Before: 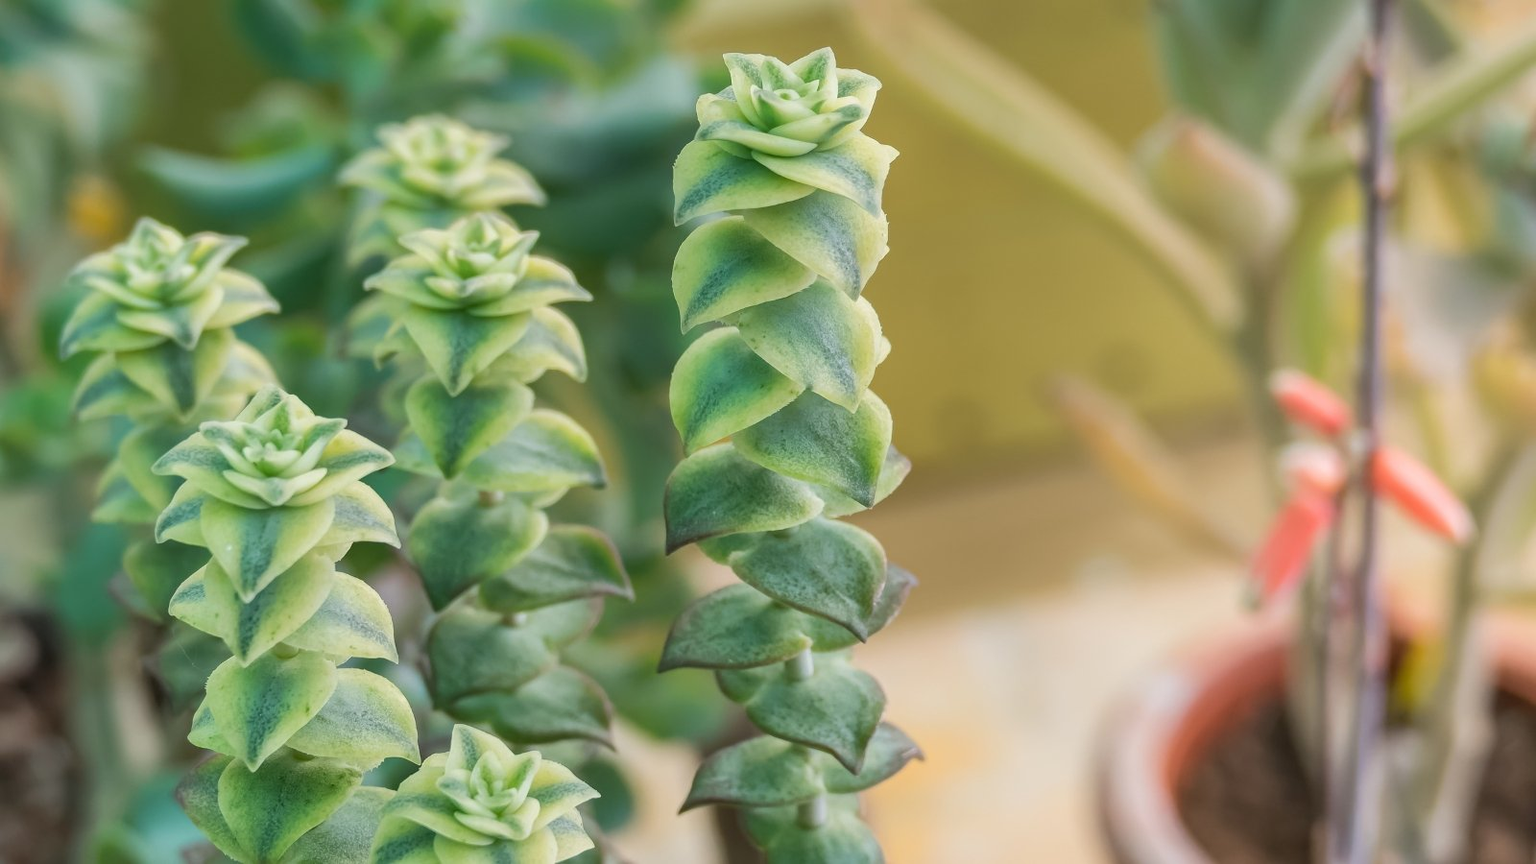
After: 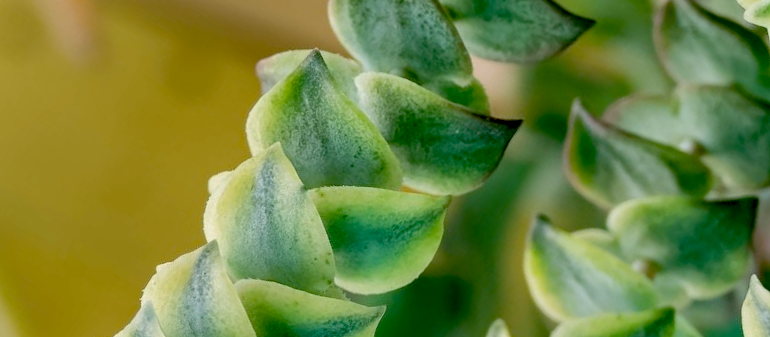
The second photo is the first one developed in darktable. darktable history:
crop and rotate: angle 147.86°, left 9.135%, top 15.595%, right 4.501%, bottom 17.144%
exposure: black level correction 0.047, exposure 0.013 EV, compensate highlight preservation false
